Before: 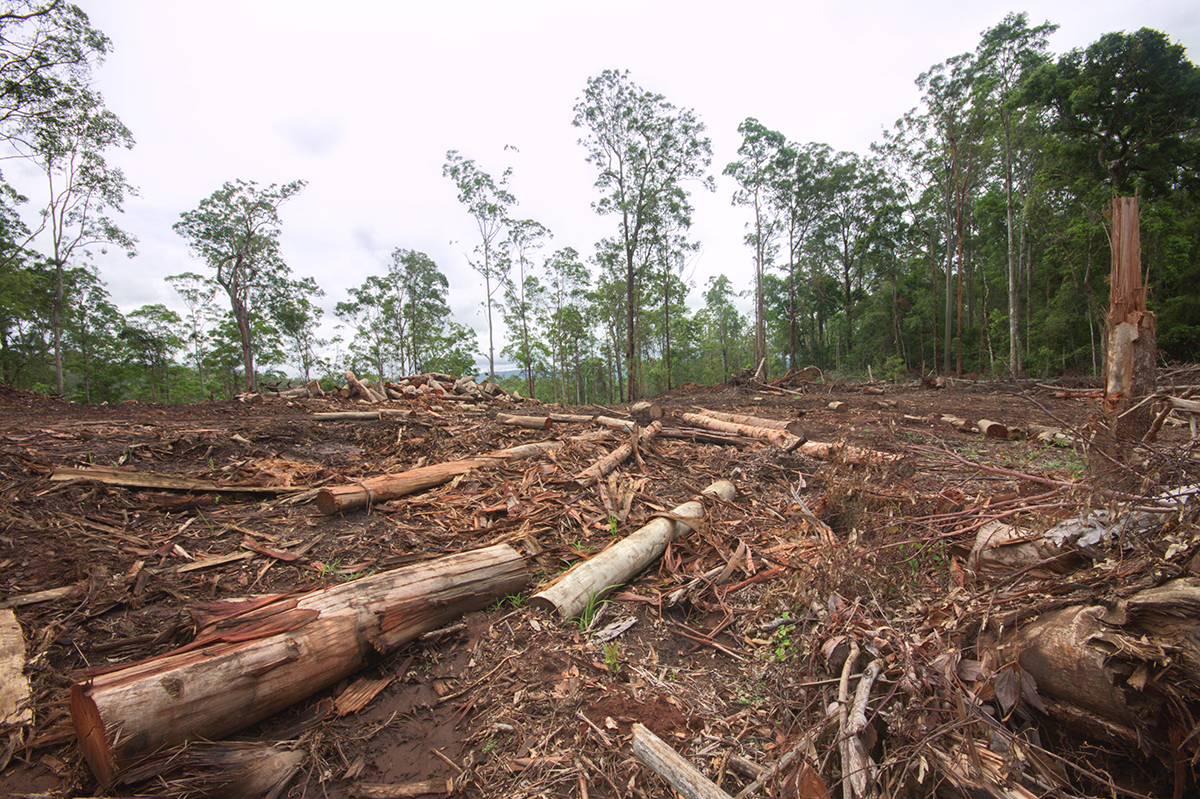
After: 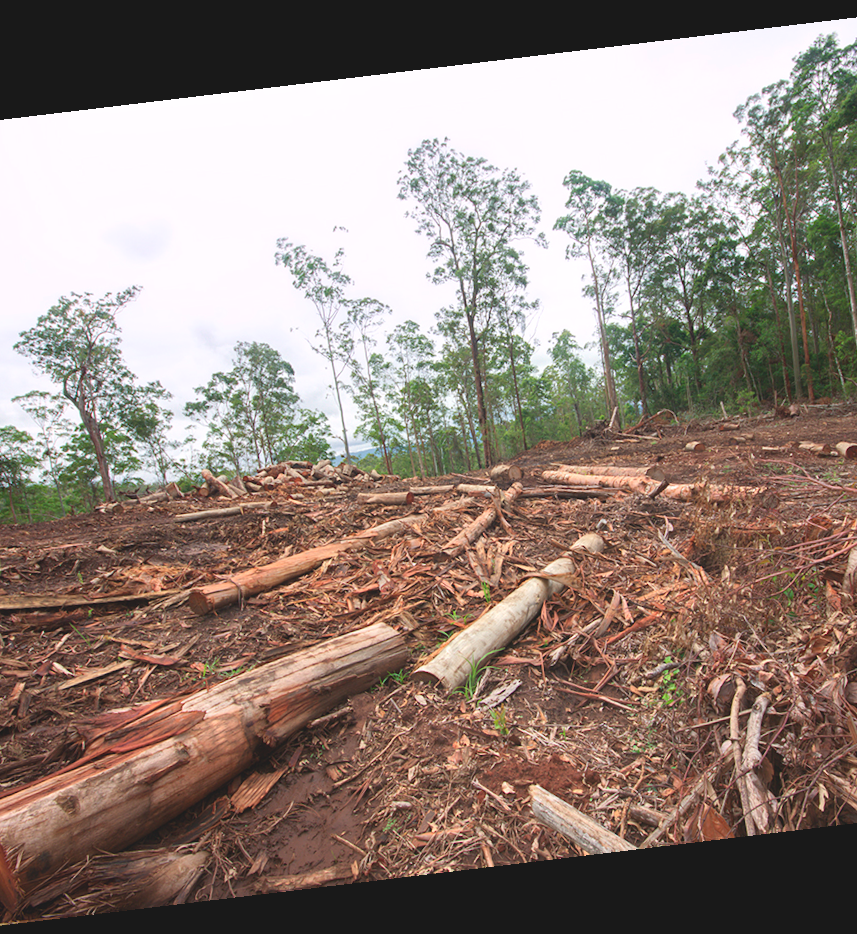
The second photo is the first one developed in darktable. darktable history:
crop and rotate: left 14.436%, right 18.898%
contrast brightness saturation: contrast 0.07
color balance: lift [1.007, 1, 1, 1], gamma [1.097, 1, 1, 1]
rotate and perspective: rotation -6.83°, automatic cropping off
